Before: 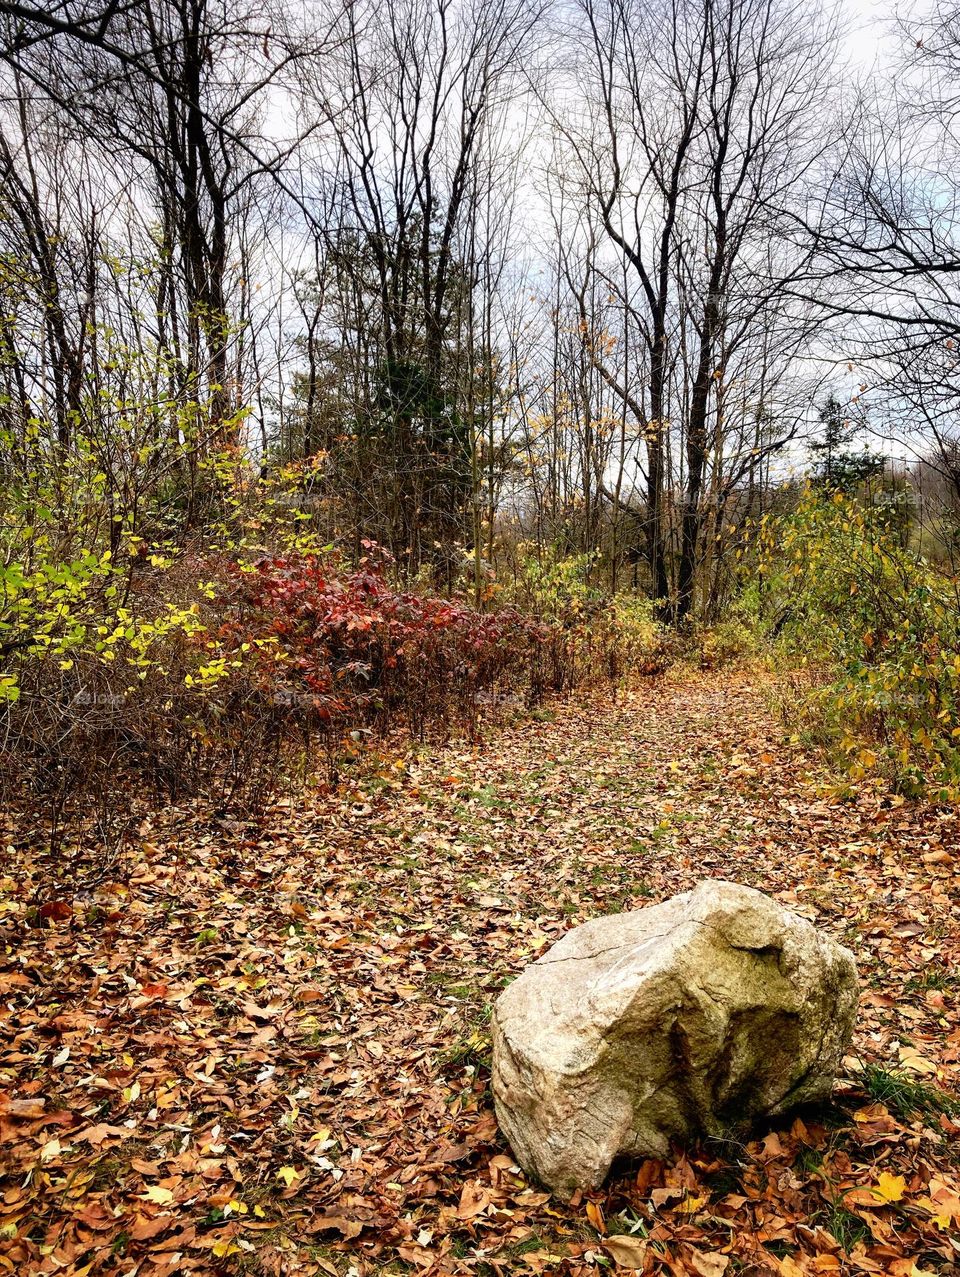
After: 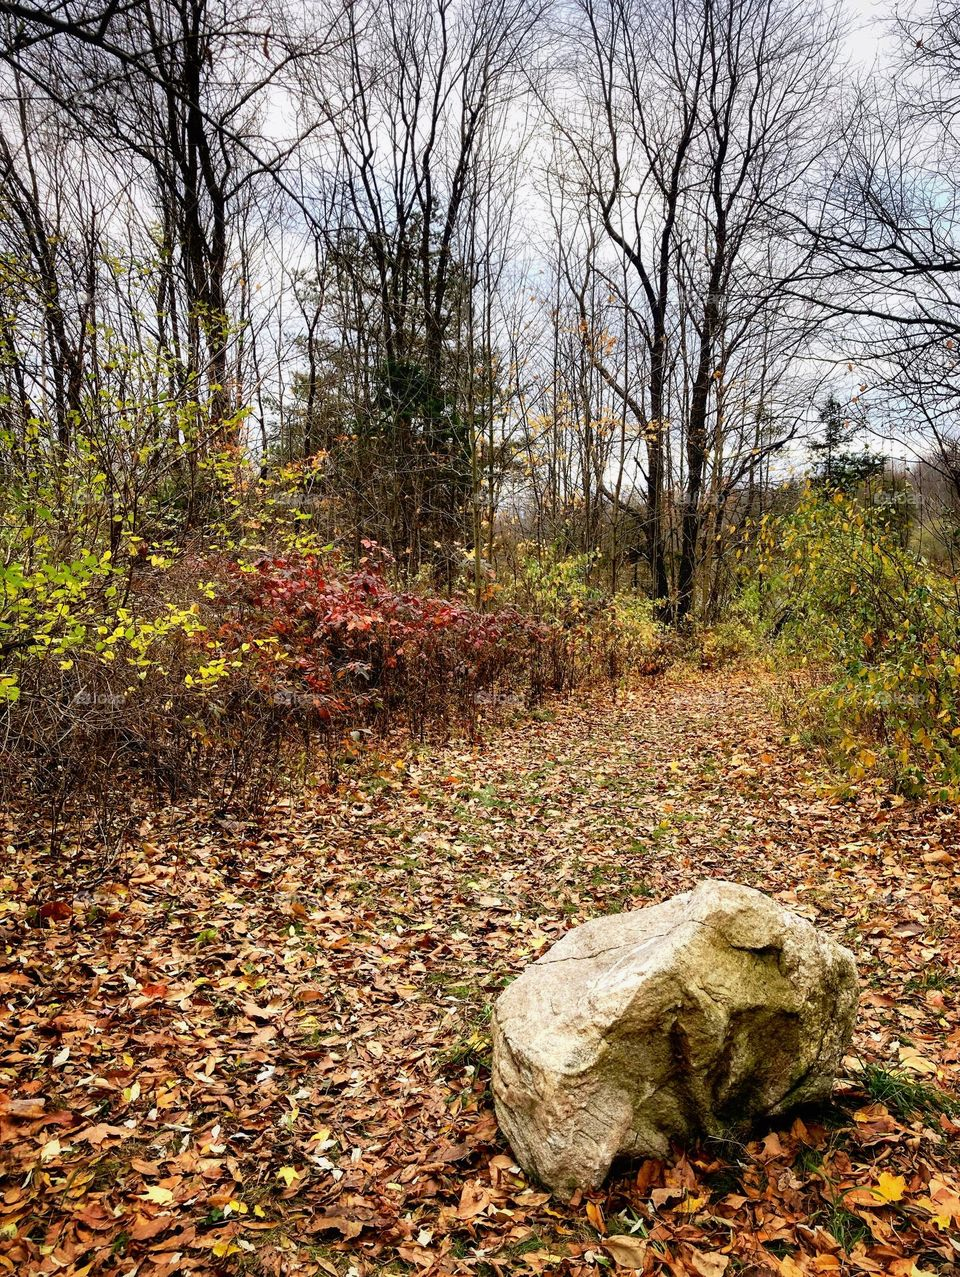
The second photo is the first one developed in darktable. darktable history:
shadows and highlights: shadows 43.48, white point adjustment -1.57, soften with gaussian
